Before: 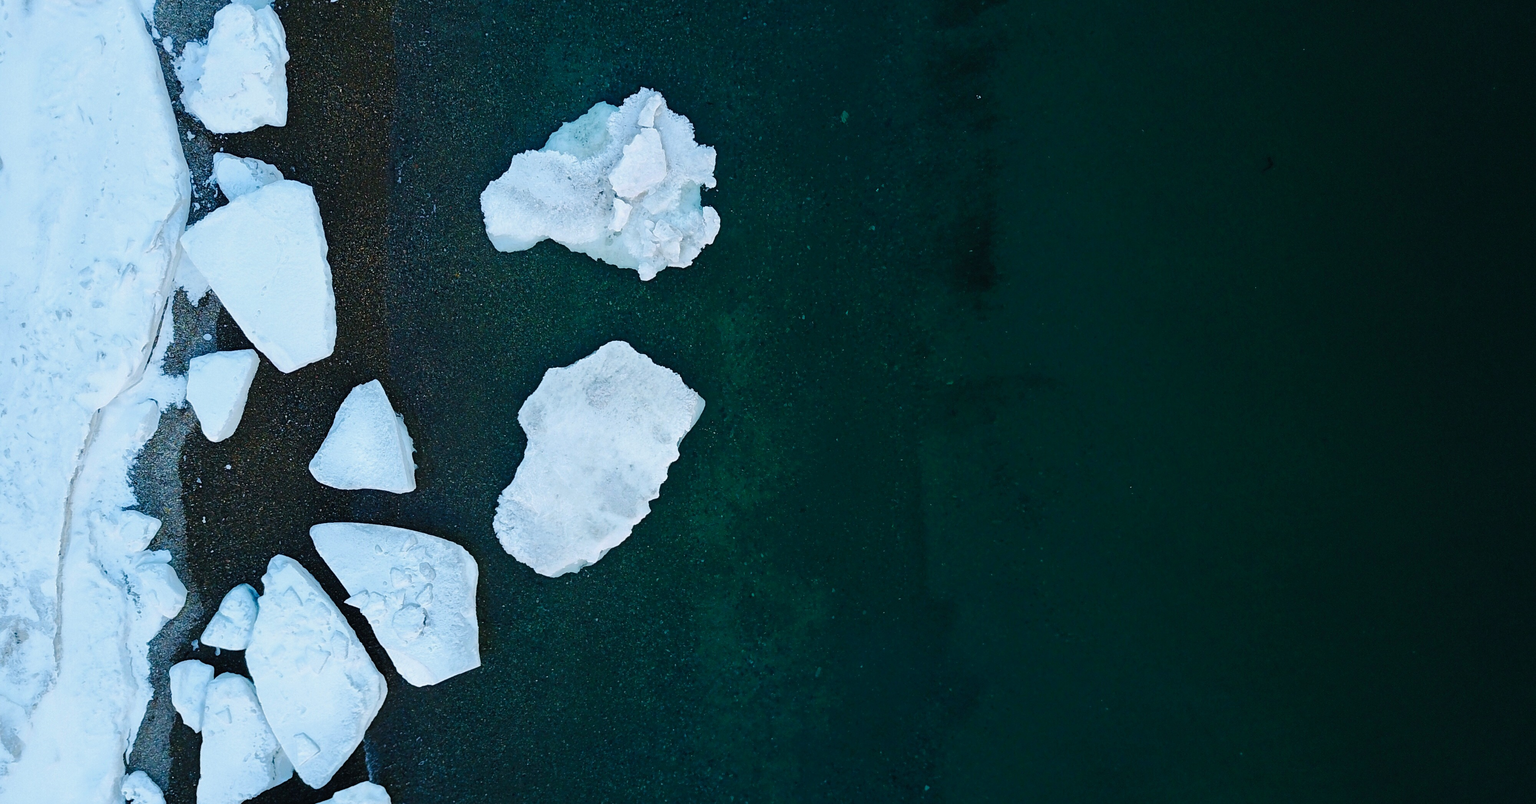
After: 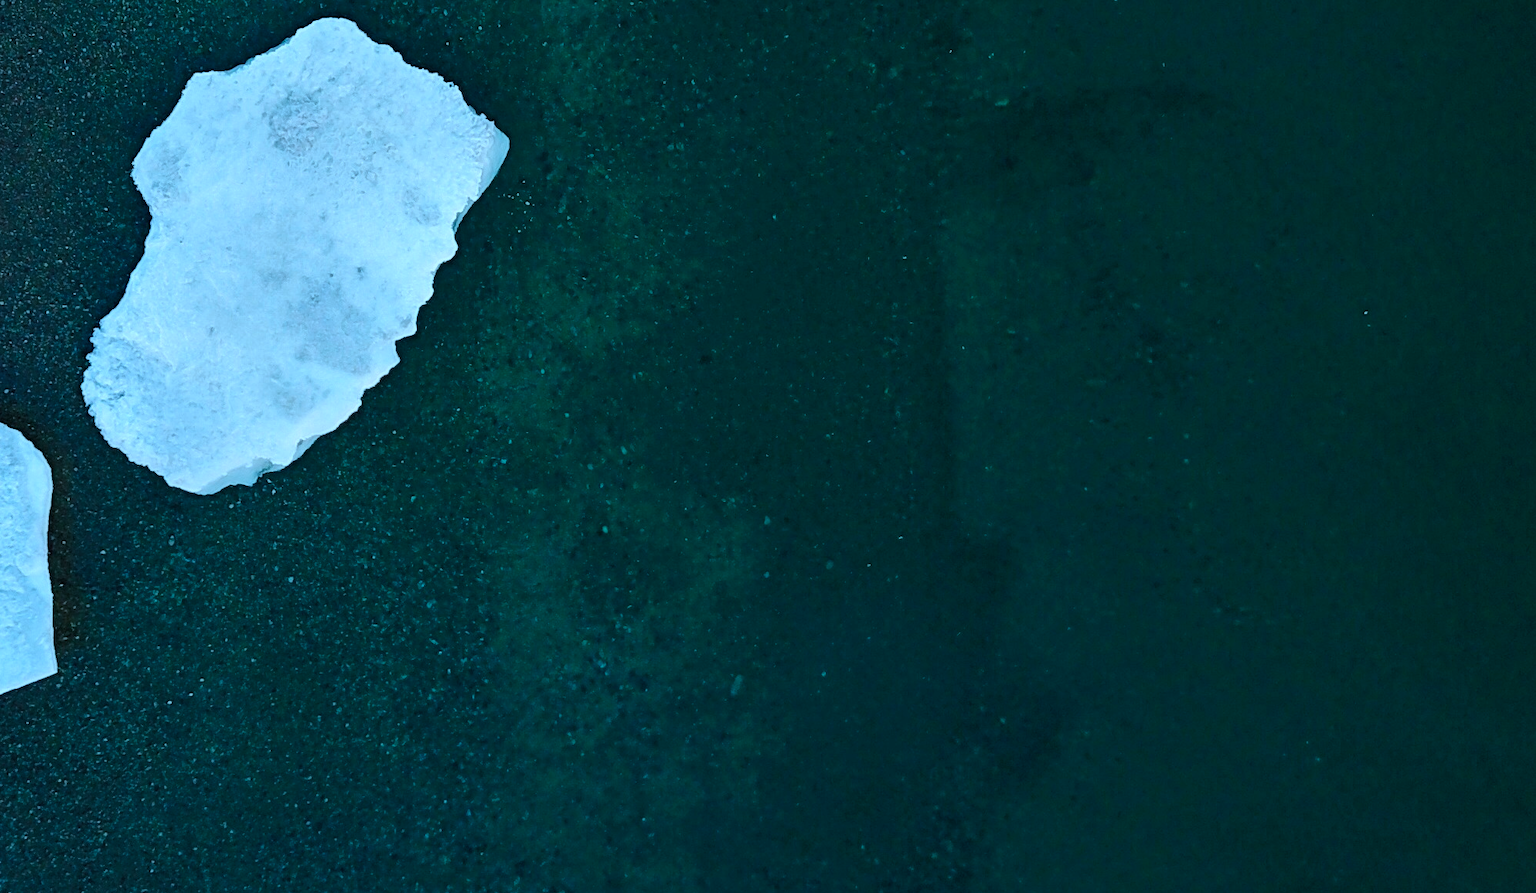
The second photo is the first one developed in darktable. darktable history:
shadows and highlights: shadows 30.7, highlights -62.7, soften with gaussian
crop: left 29.473%, top 41.323%, right 20.842%, bottom 3.485%
color correction: highlights a* -10.53, highlights b* -19.76
